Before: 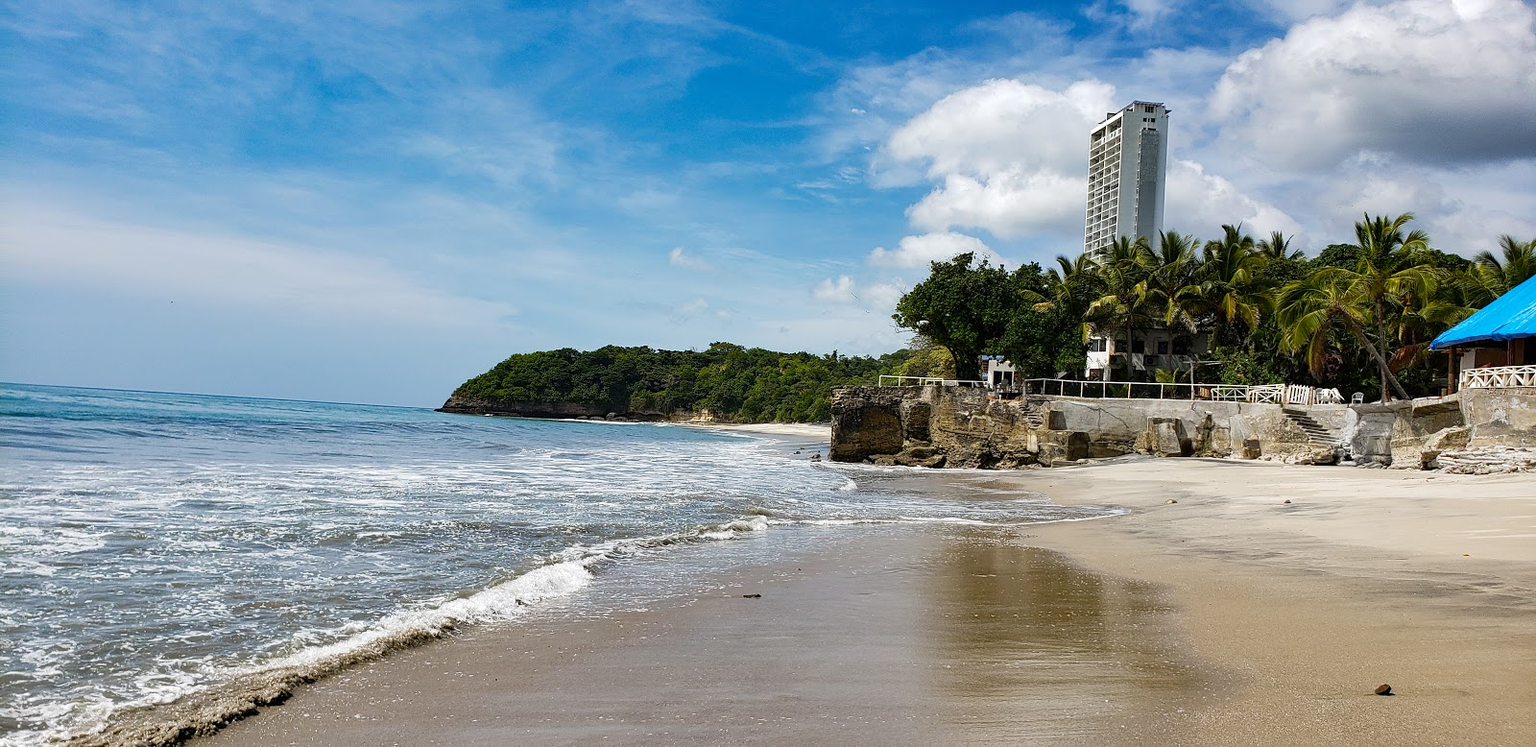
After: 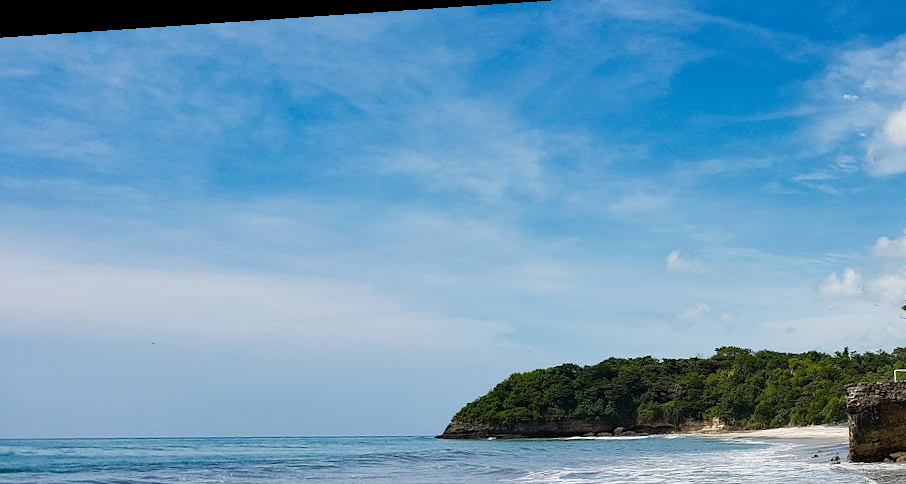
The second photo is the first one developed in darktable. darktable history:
sharpen: radius 2.883, amount 0.868, threshold 47.523
crop and rotate: left 3.047%, top 7.509%, right 42.236%, bottom 37.598%
rotate and perspective: rotation -4.2°, shear 0.006, automatic cropping off
